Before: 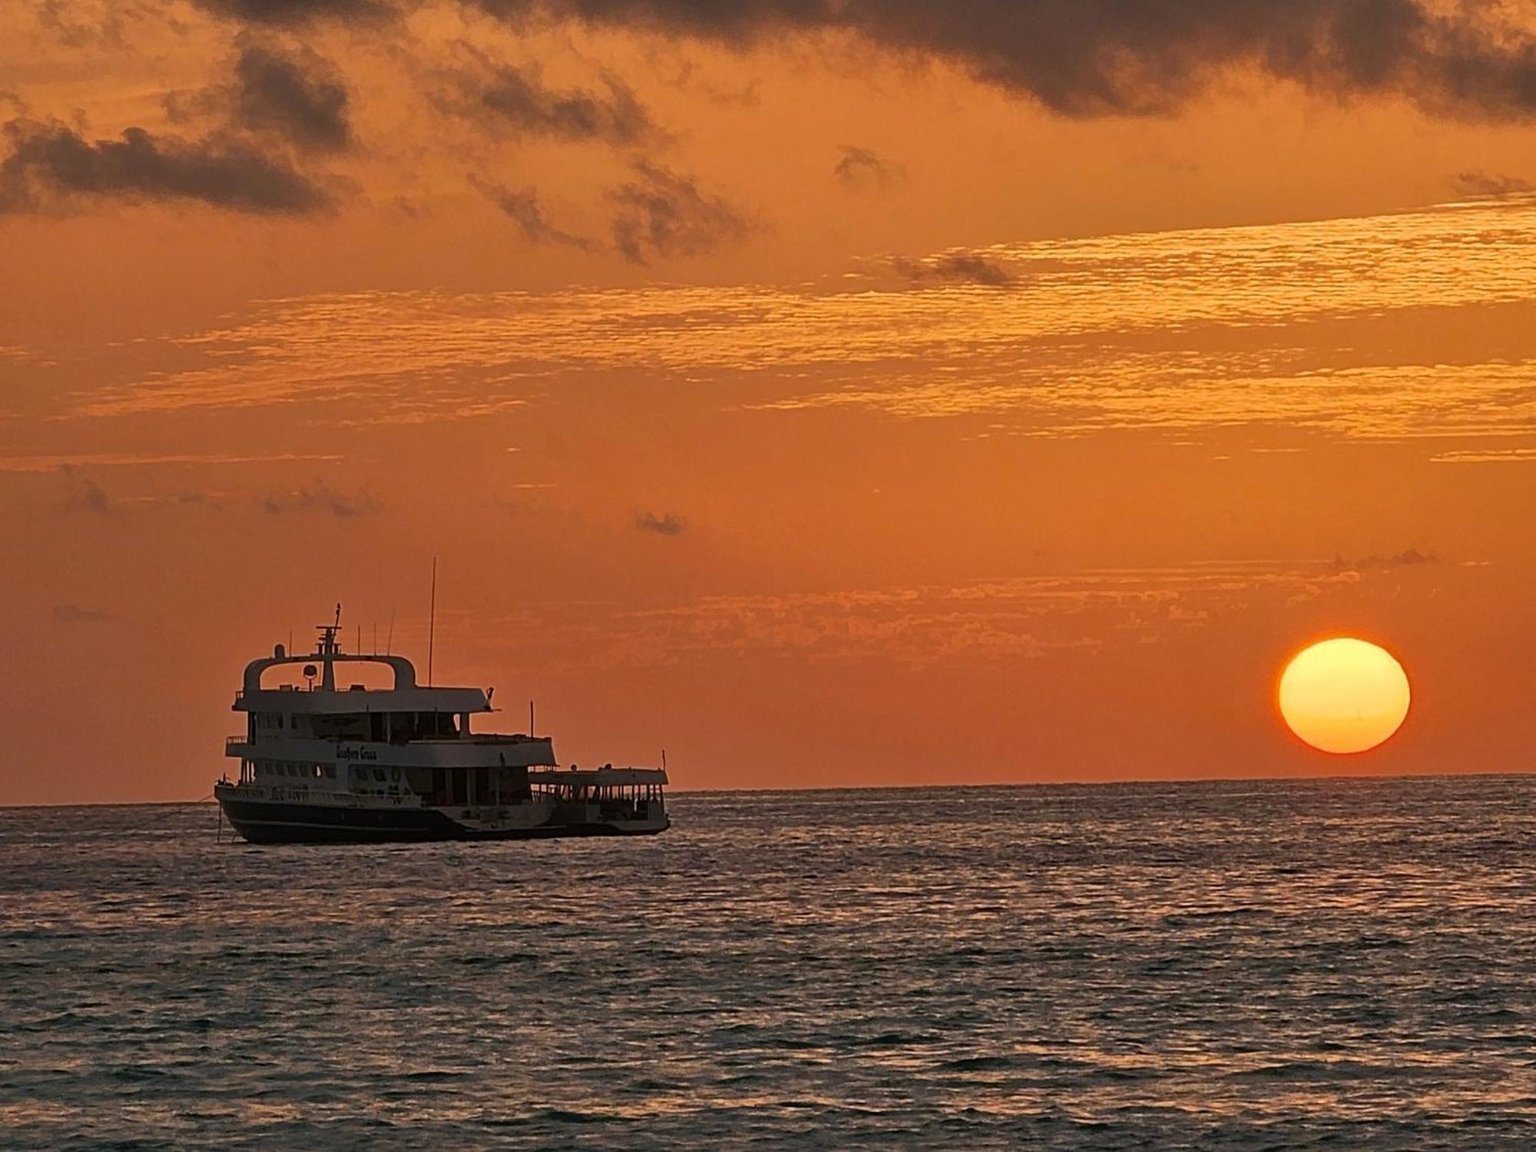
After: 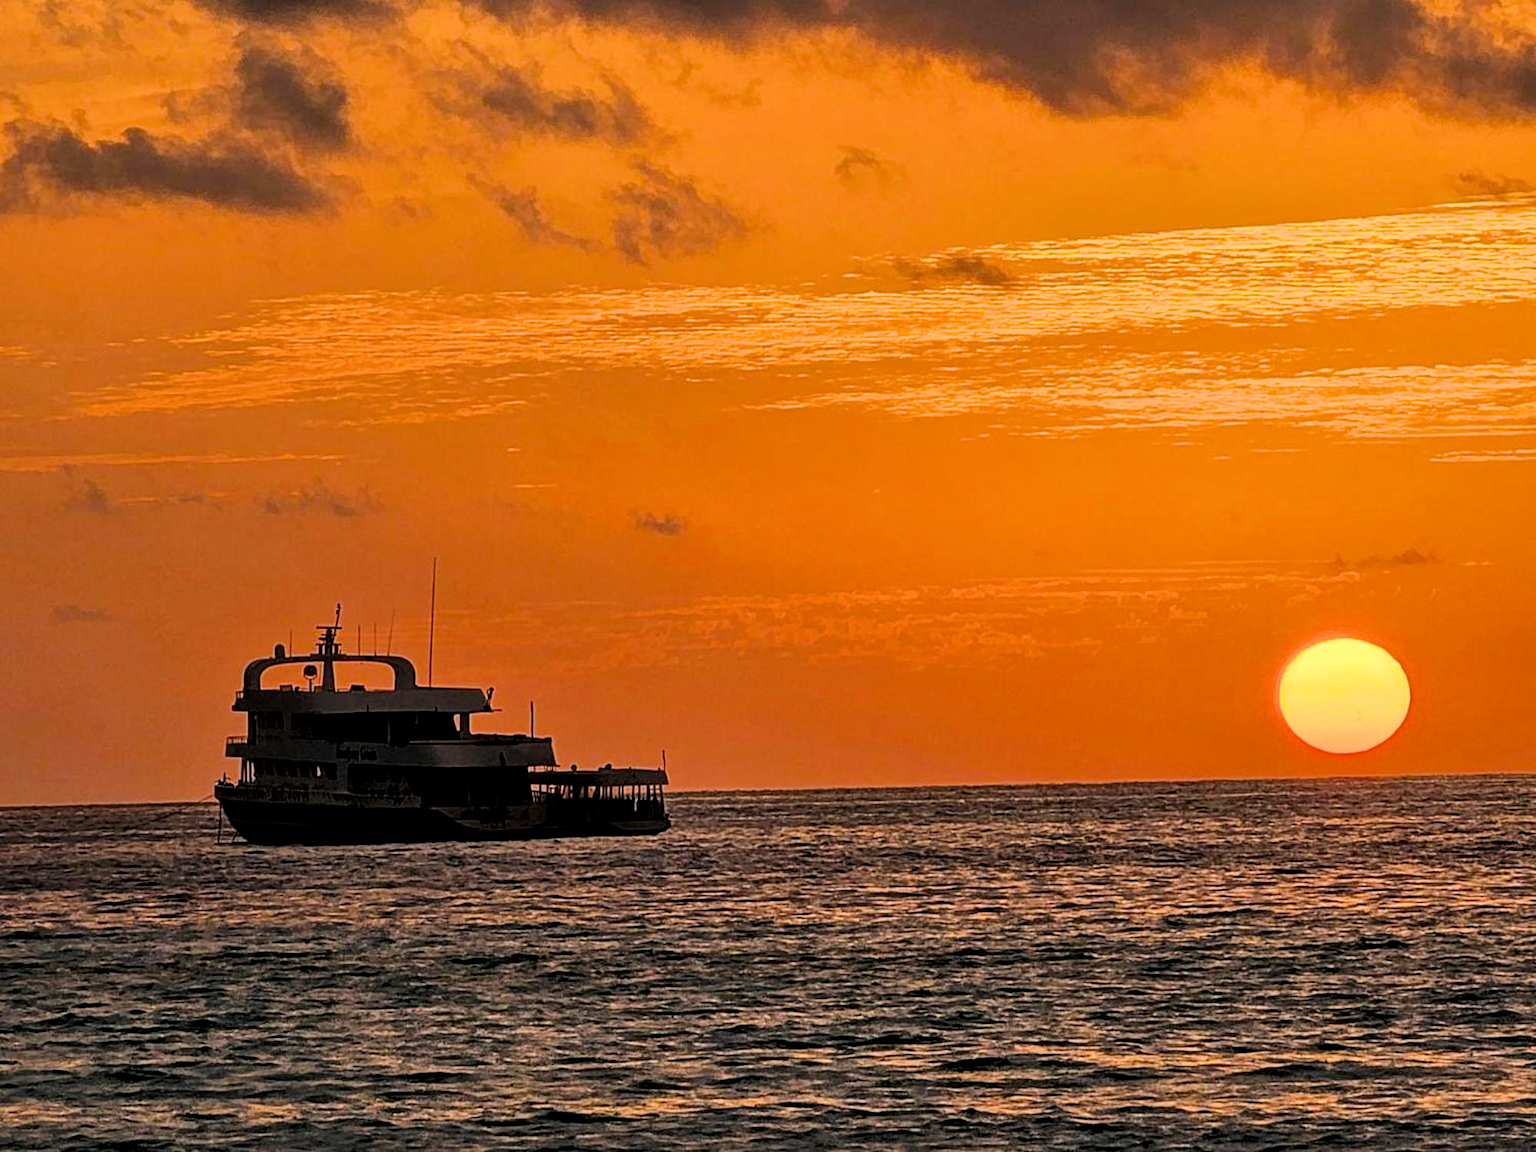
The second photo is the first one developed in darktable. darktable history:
filmic rgb: black relative exposure -5 EV, hardness 2.88, contrast 1.3
local contrast: on, module defaults
exposure: black level correction 0, exposure 0.5 EV, compensate exposure bias true, compensate highlight preservation false
color balance rgb: perceptual saturation grading › global saturation 20%, global vibrance 20%
